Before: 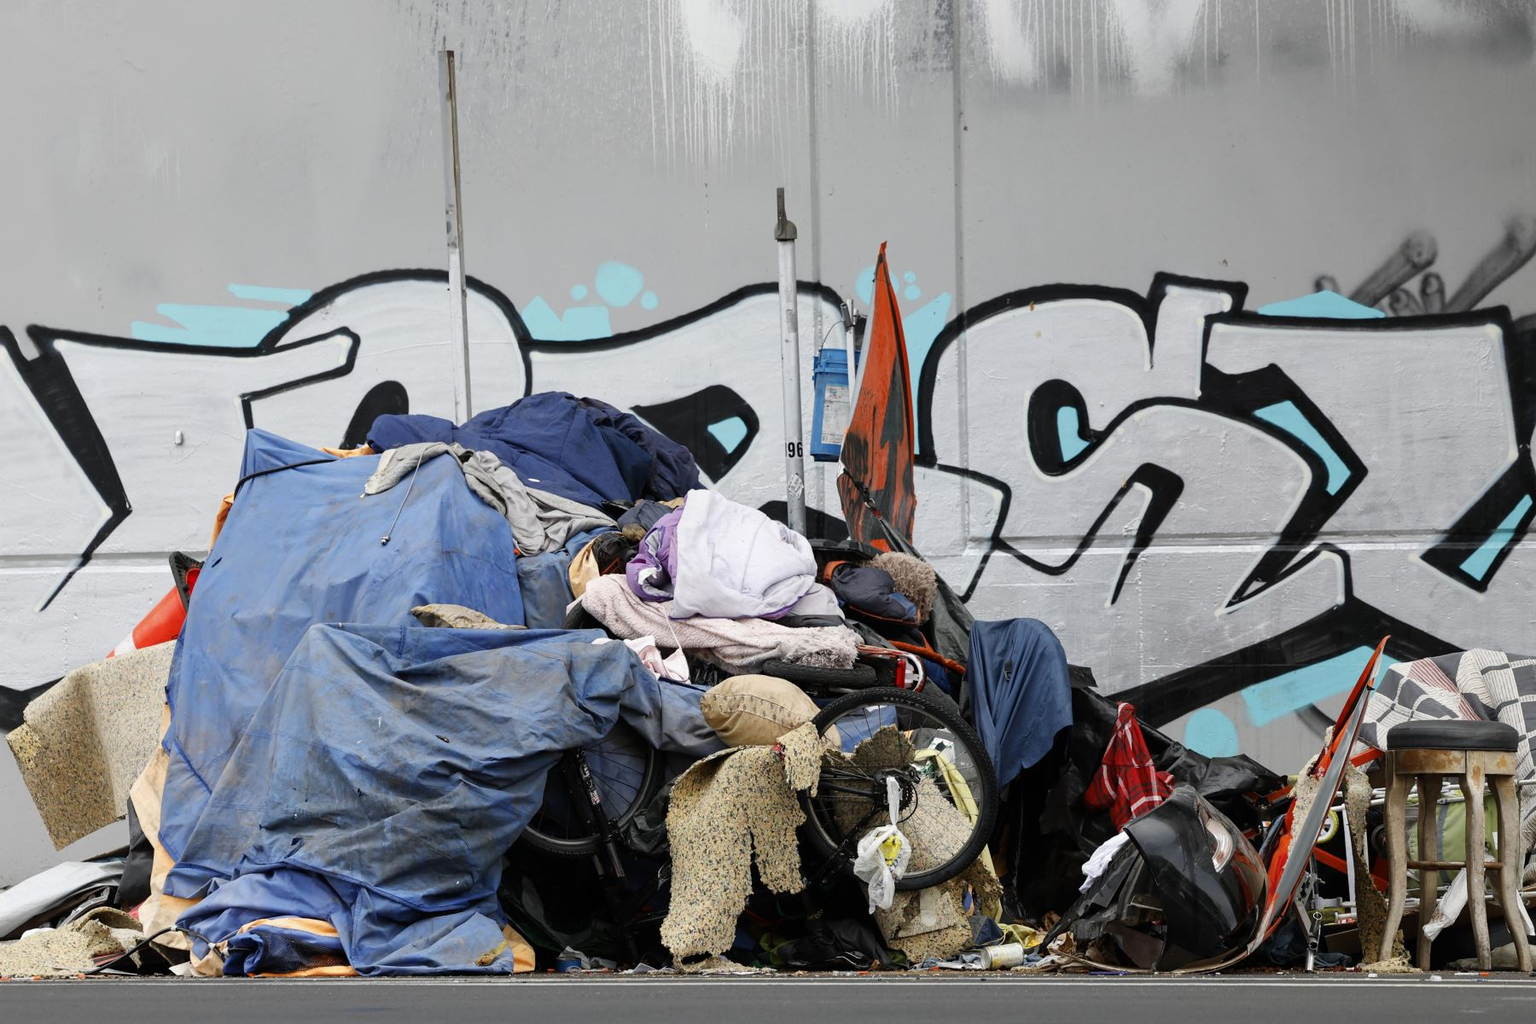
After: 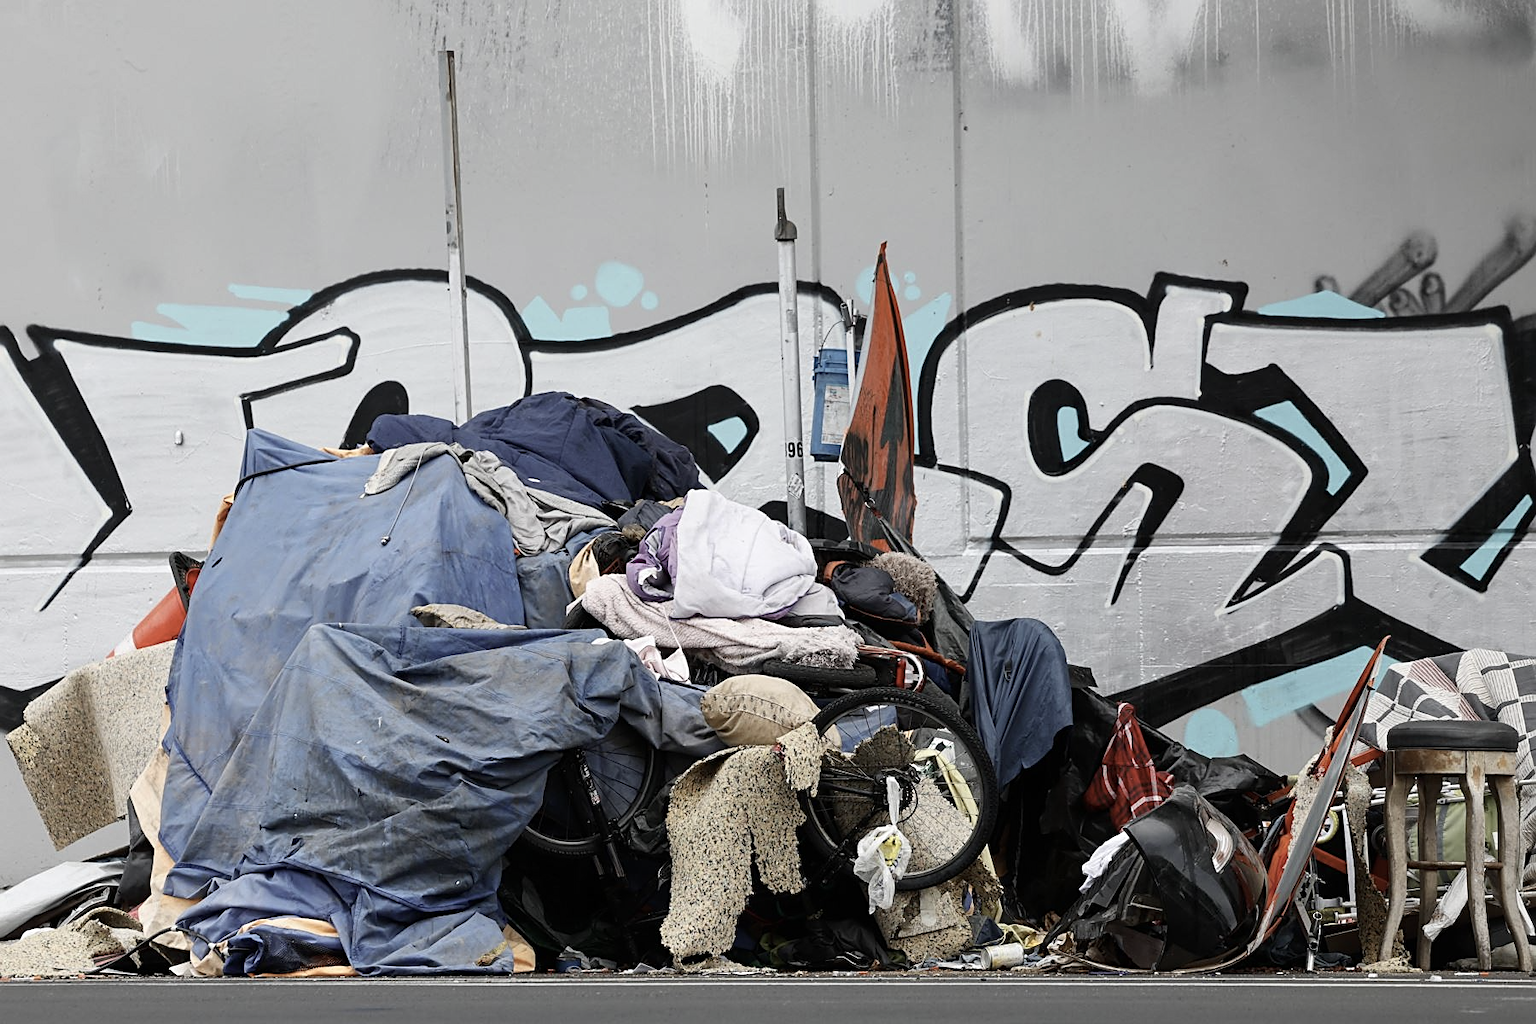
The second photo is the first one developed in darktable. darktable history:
sharpen: on, module defaults
contrast brightness saturation: contrast 0.099, saturation -0.353
